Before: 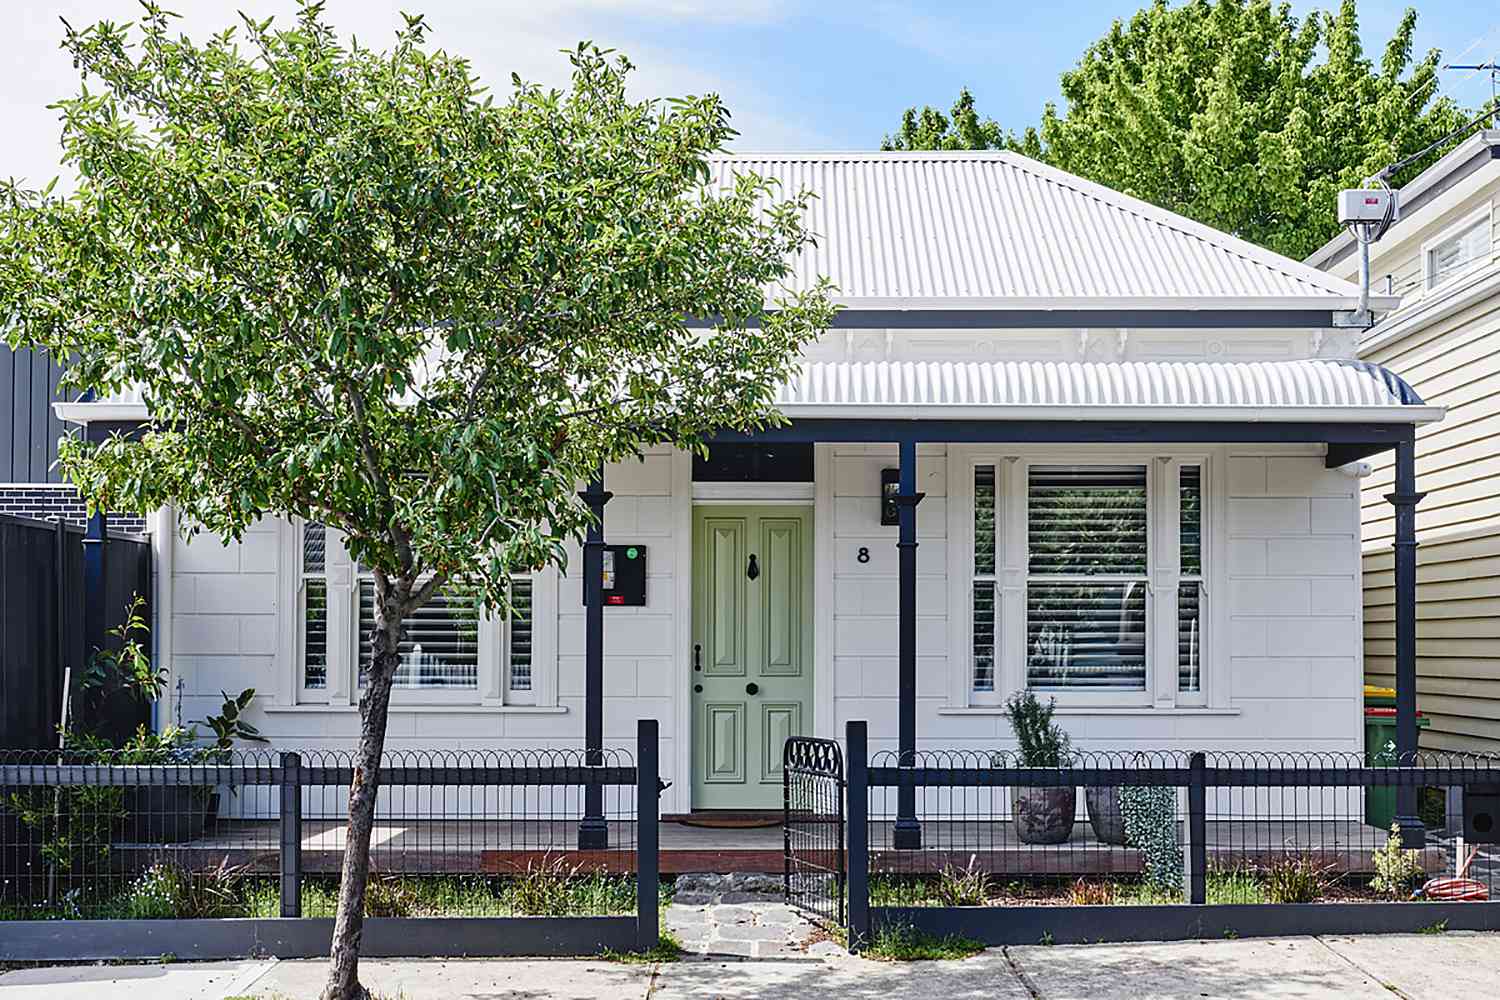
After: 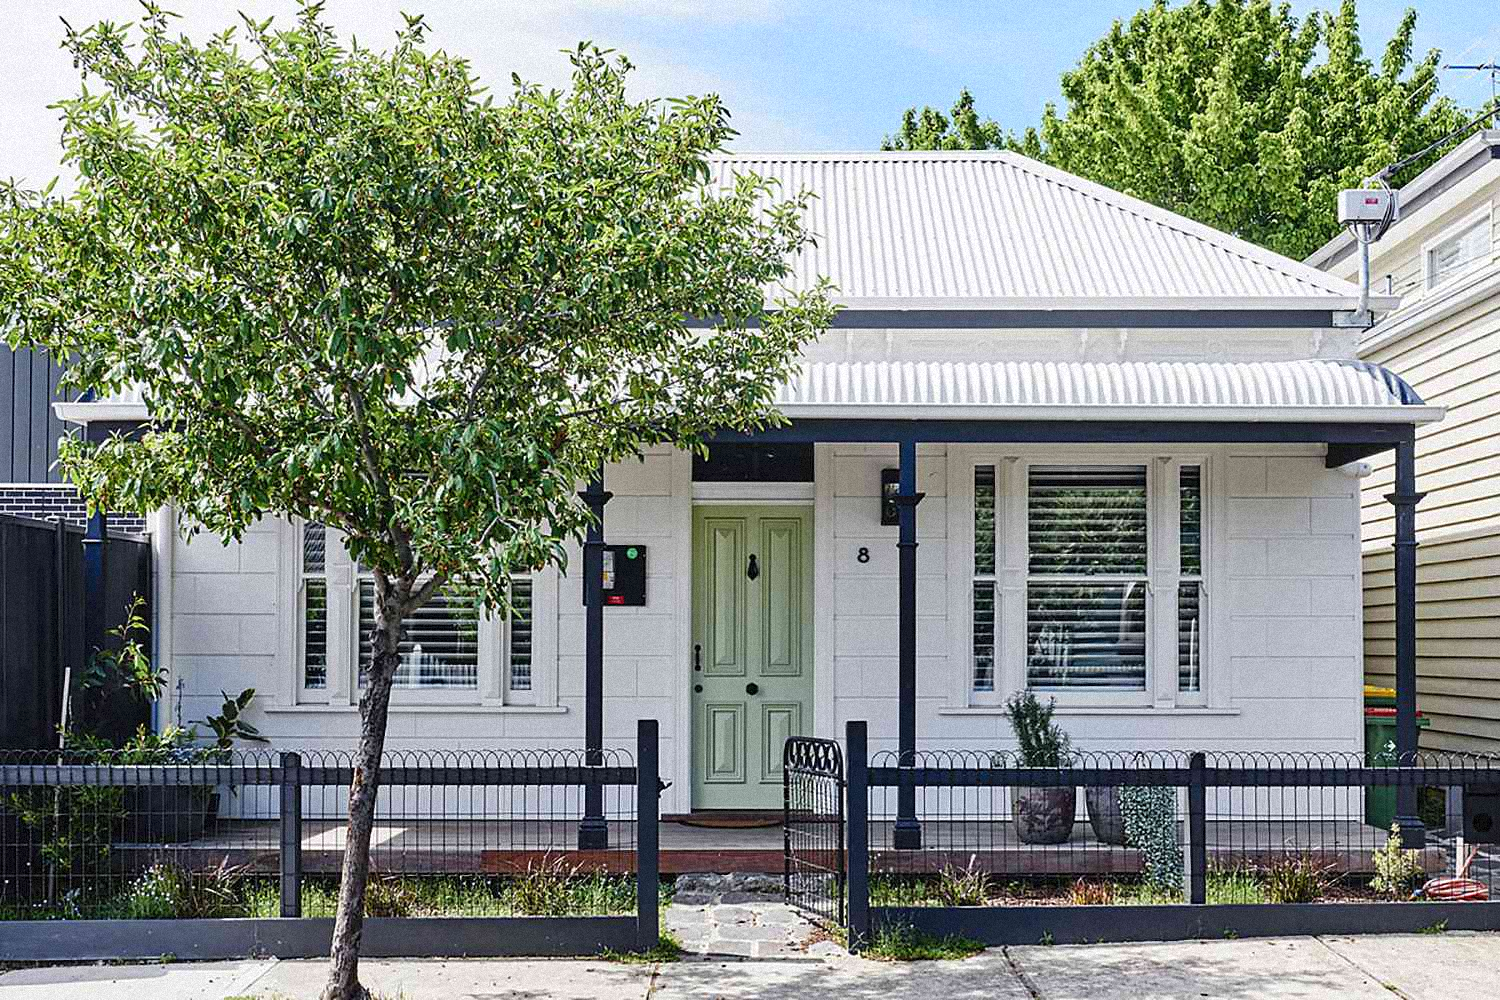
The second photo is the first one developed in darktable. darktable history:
grain: mid-tones bias 0%
shadows and highlights: radius 93.07, shadows -14.46, white point adjustment 0.23, highlights 31.48, compress 48.23%, highlights color adjustment 52.79%, soften with gaussian
